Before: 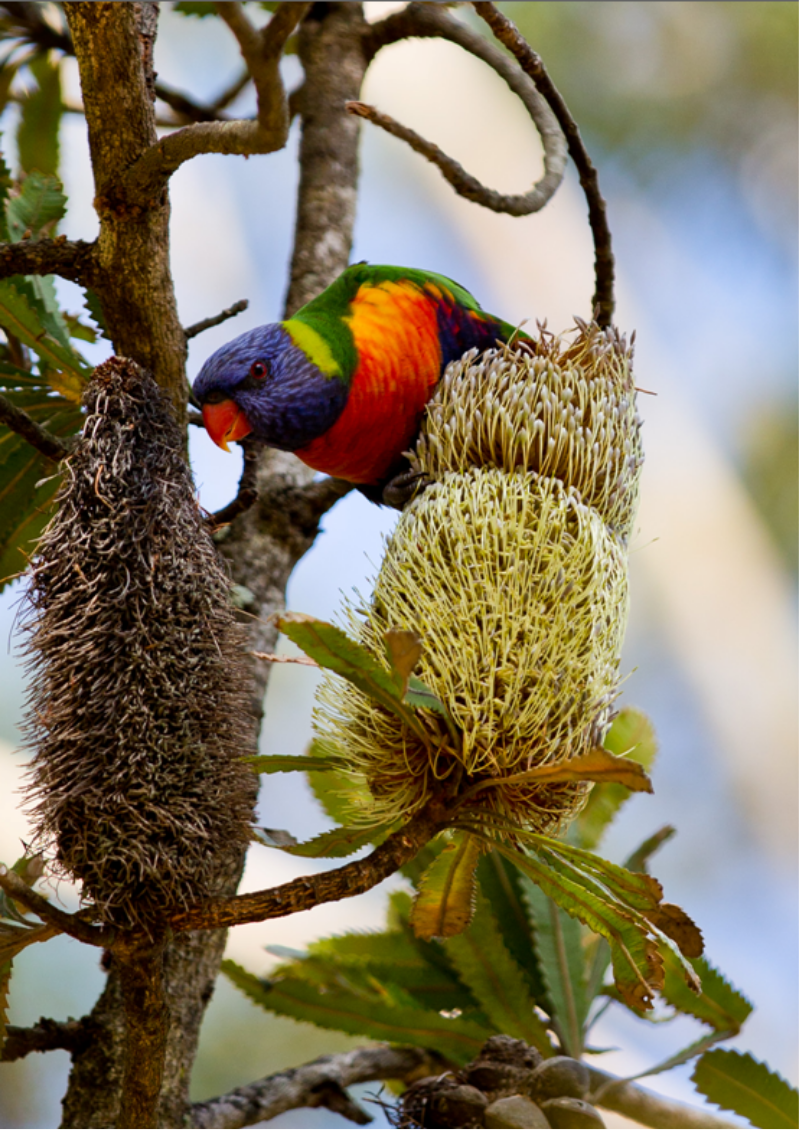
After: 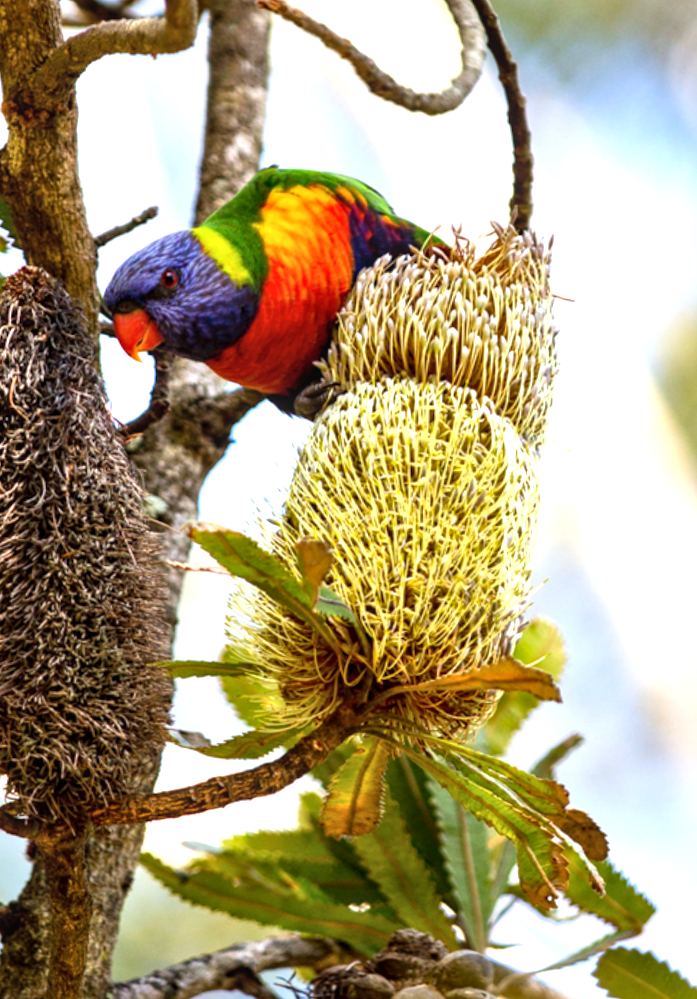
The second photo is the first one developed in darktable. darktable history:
crop and rotate: left 8.262%, top 9.226%
exposure: black level correction 0, exposure 1 EV, compensate exposure bias true, compensate highlight preservation false
local contrast: on, module defaults
rotate and perspective: rotation 0.074°, lens shift (vertical) 0.096, lens shift (horizontal) -0.041, crop left 0.043, crop right 0.952, crop top 0.024, crop bottom 0.979
